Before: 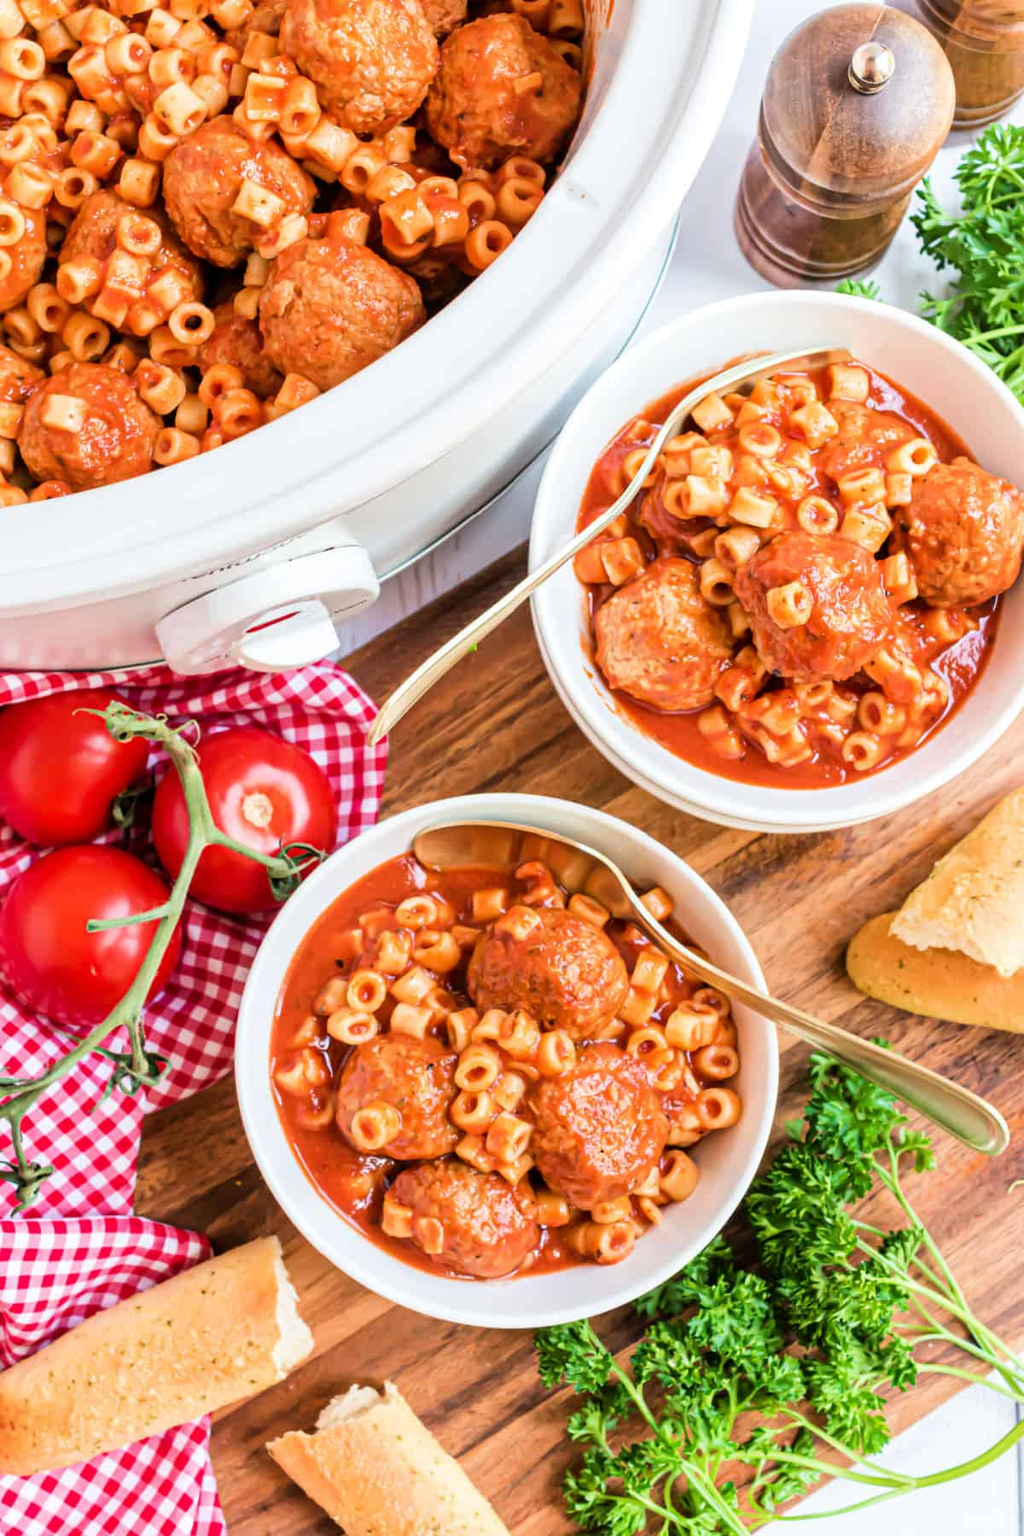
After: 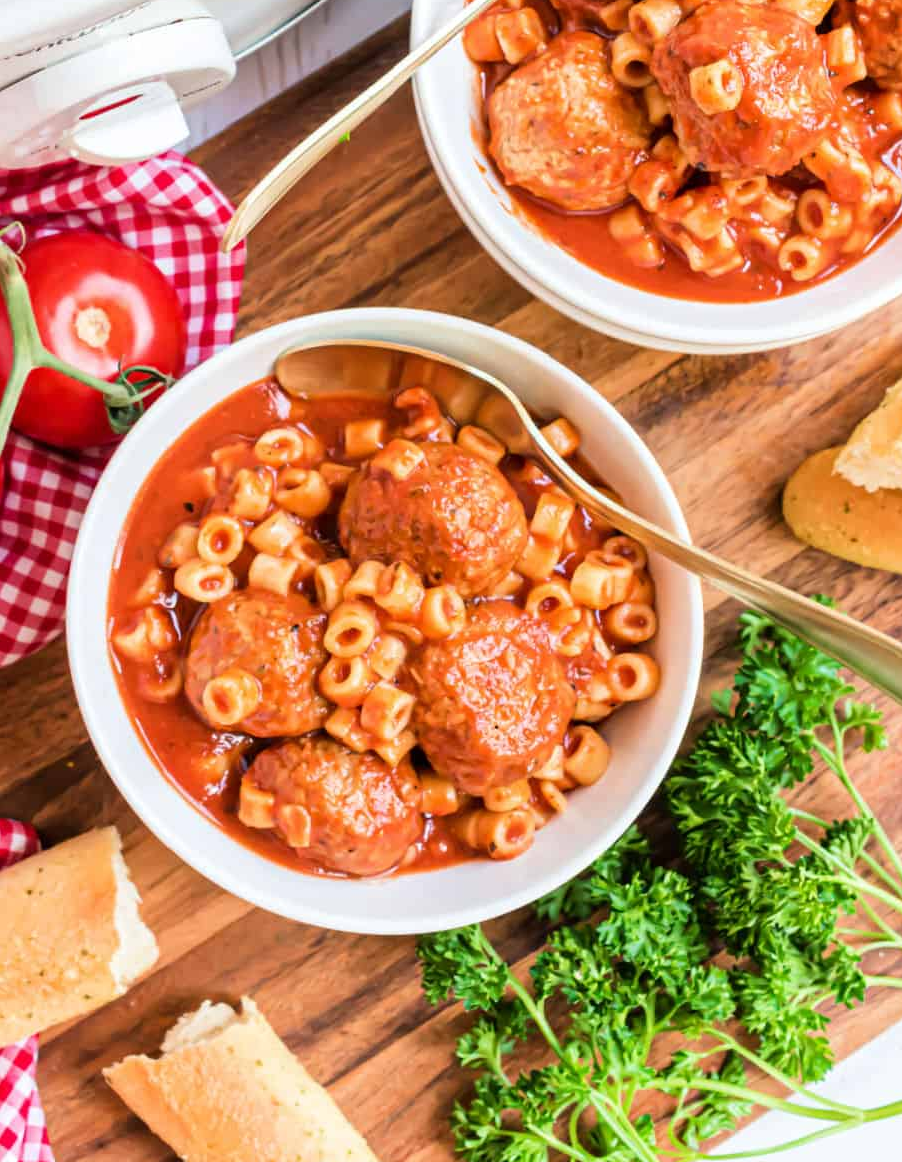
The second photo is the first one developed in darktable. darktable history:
crop and rotate: left 17.432%, top 34.574%, right 7.39%, bottom 0.855%
